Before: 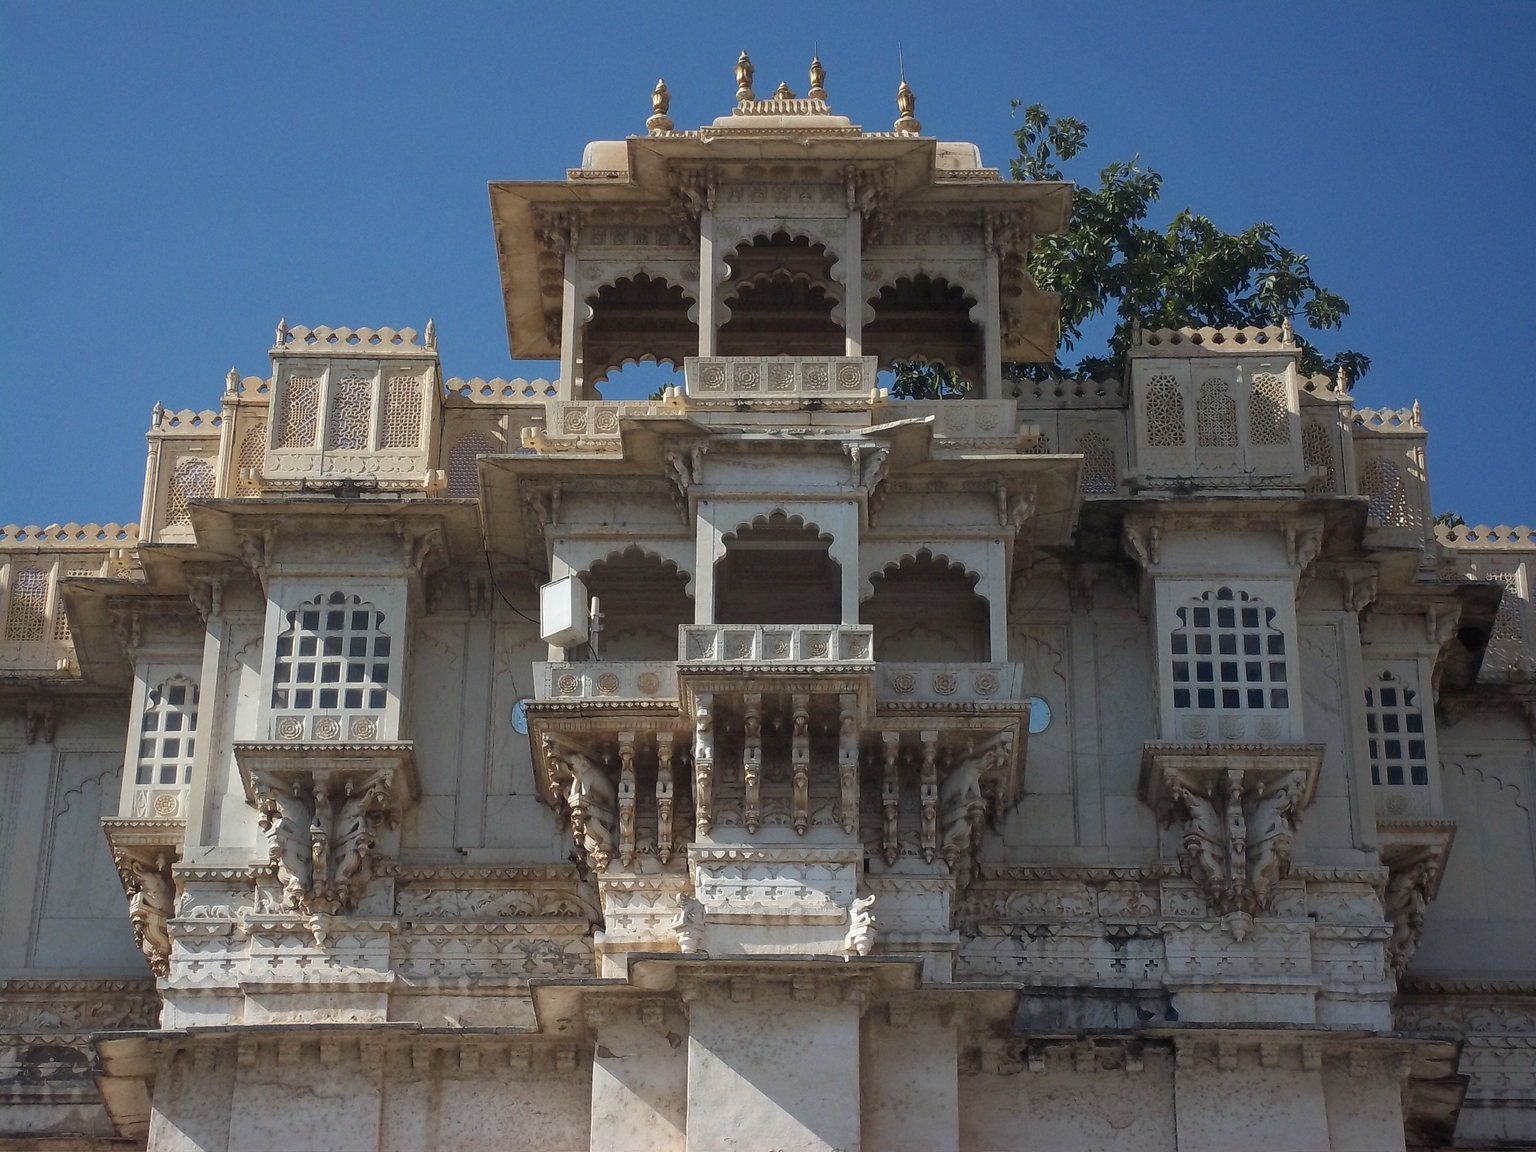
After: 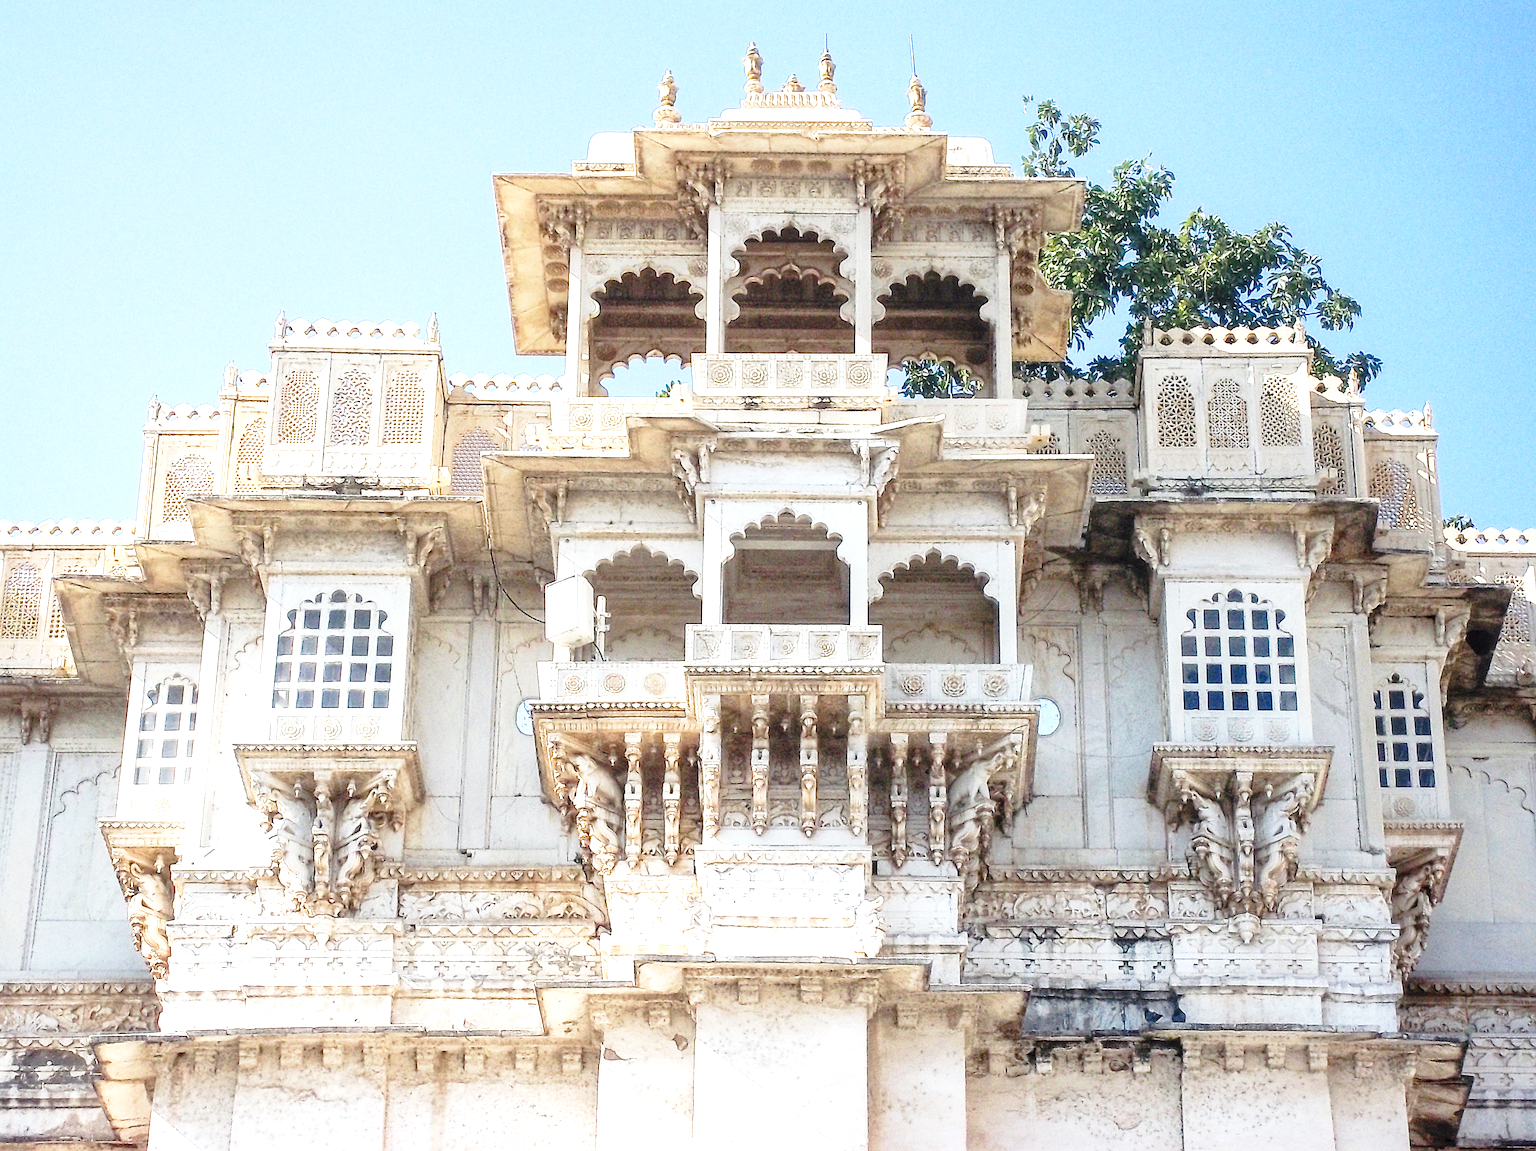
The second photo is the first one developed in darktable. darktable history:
base curve: curves: ch0 [(0, 0) (0.04, 0.03) (0.133, 0.232) (0.448, 0.748) (0.843, 0.968) (1, 1)], preserve colors none
exposure: exposure 2 EV, compensate exposure bias true, compensate highlight preservation false
rotate and perspective: rotation 0.174°, lens shift (vertical) 0.013, lens shift (horizontal) 0.019, shear 0.001, automatic cropping original format, crop left 0.007, crop right 0.991, crop top 0.016, crop bottom 0.997
local contrast: on, module defaults
sharpen: on, module defaults
